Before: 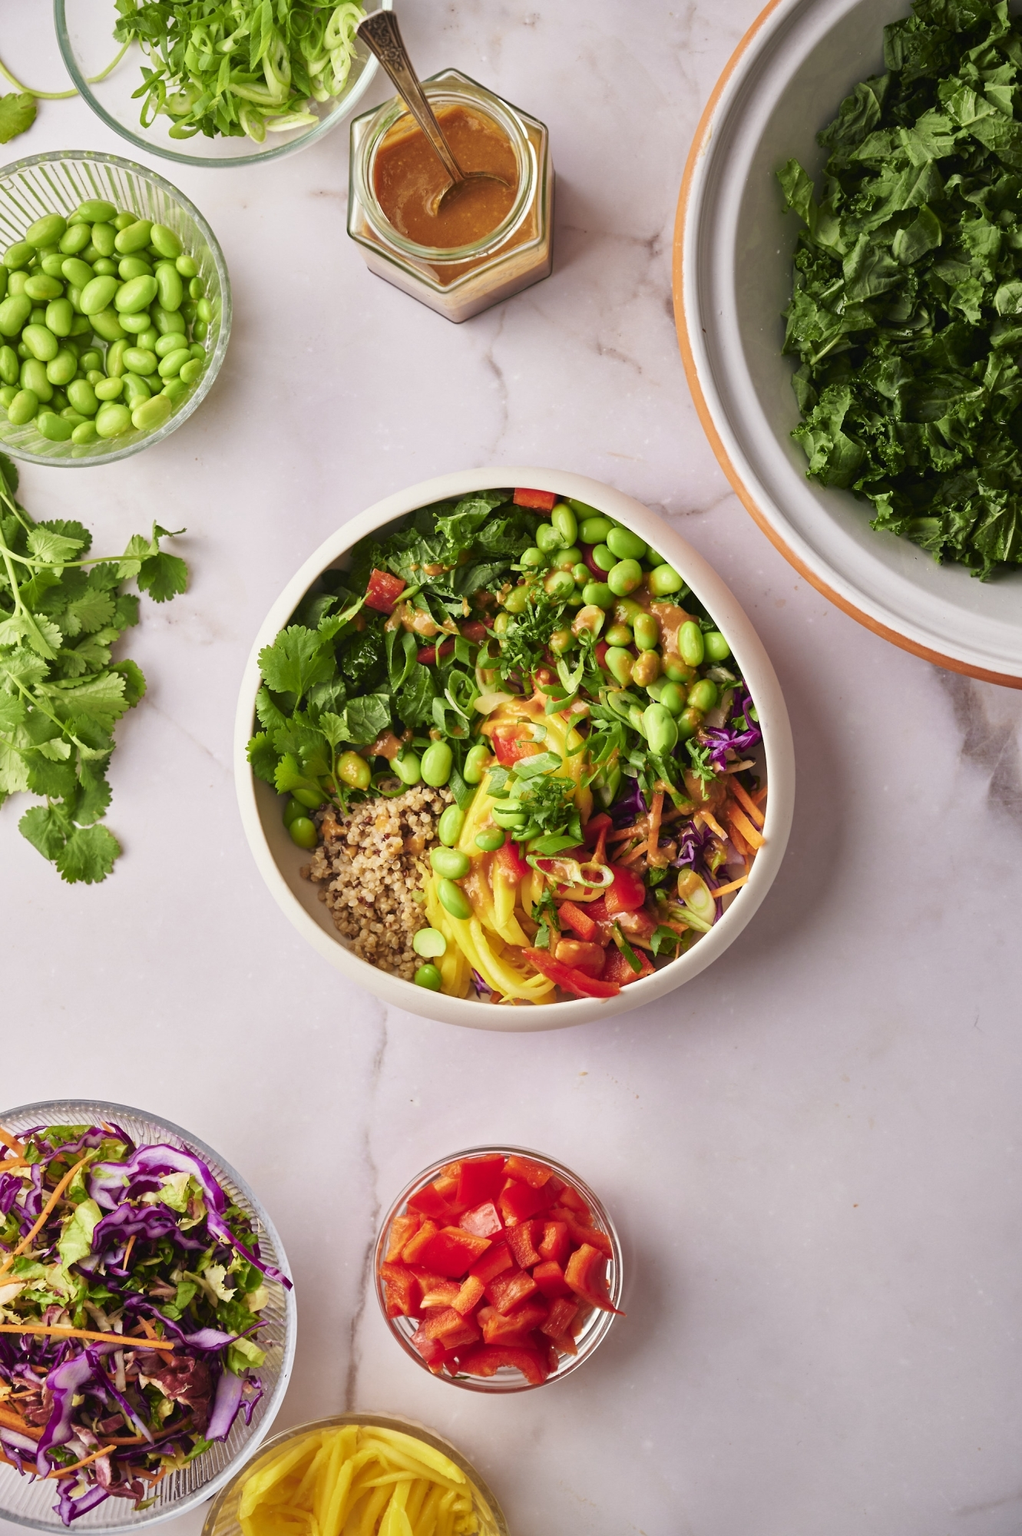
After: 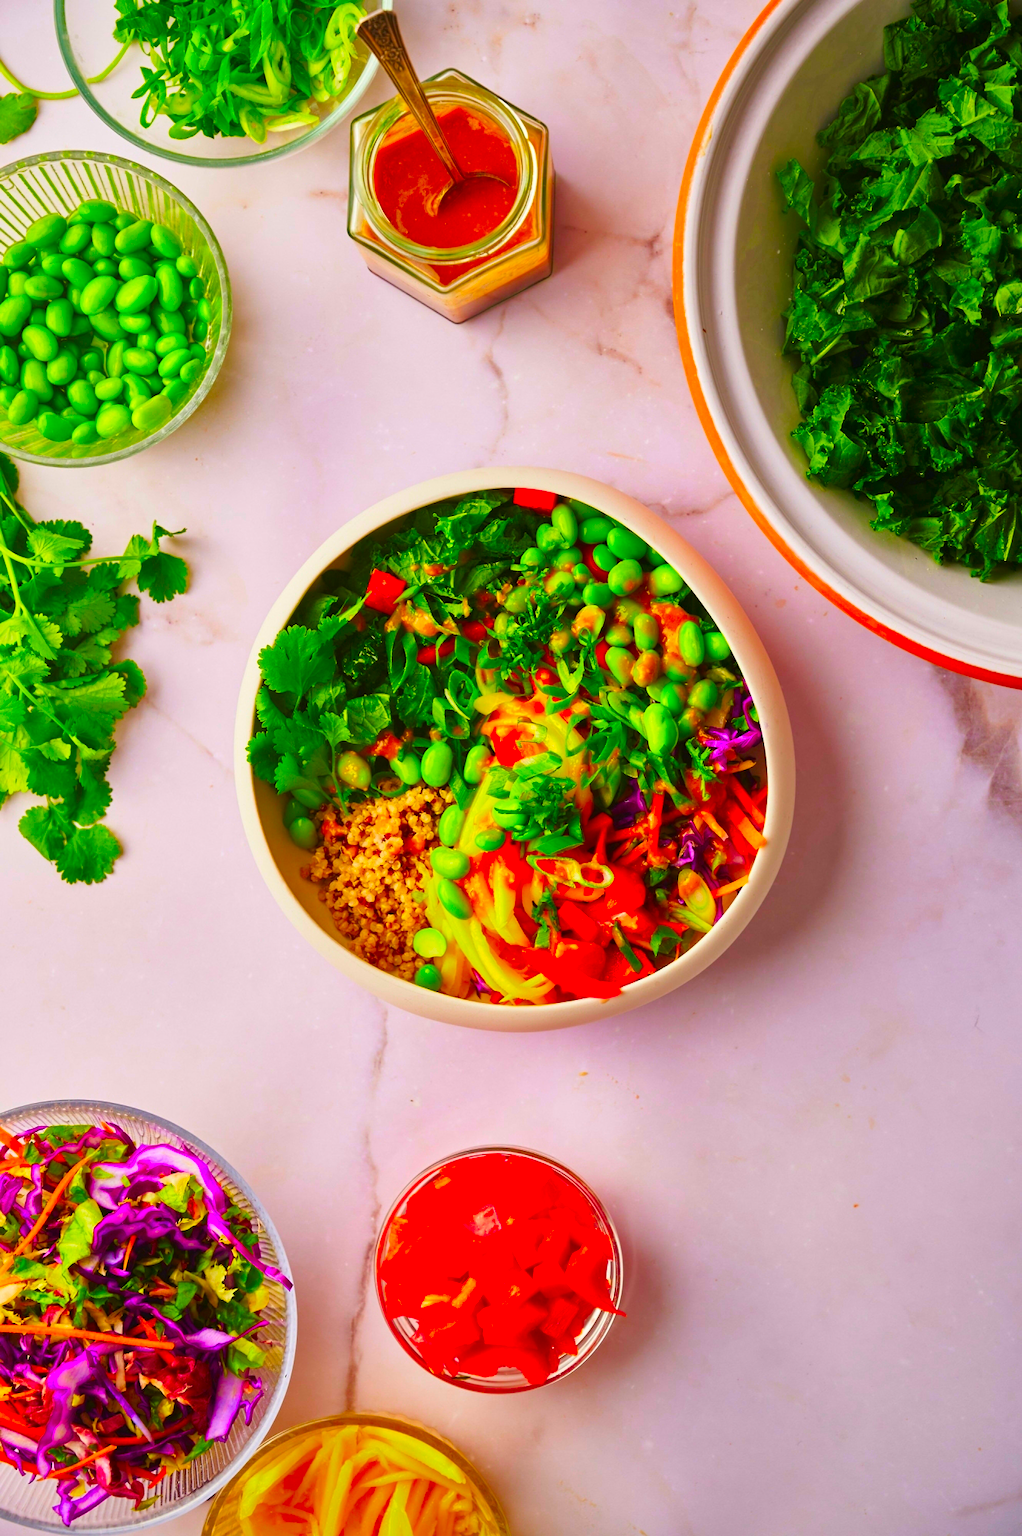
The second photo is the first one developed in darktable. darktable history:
color correction: highlights b* 0.039, saturation 2.96
